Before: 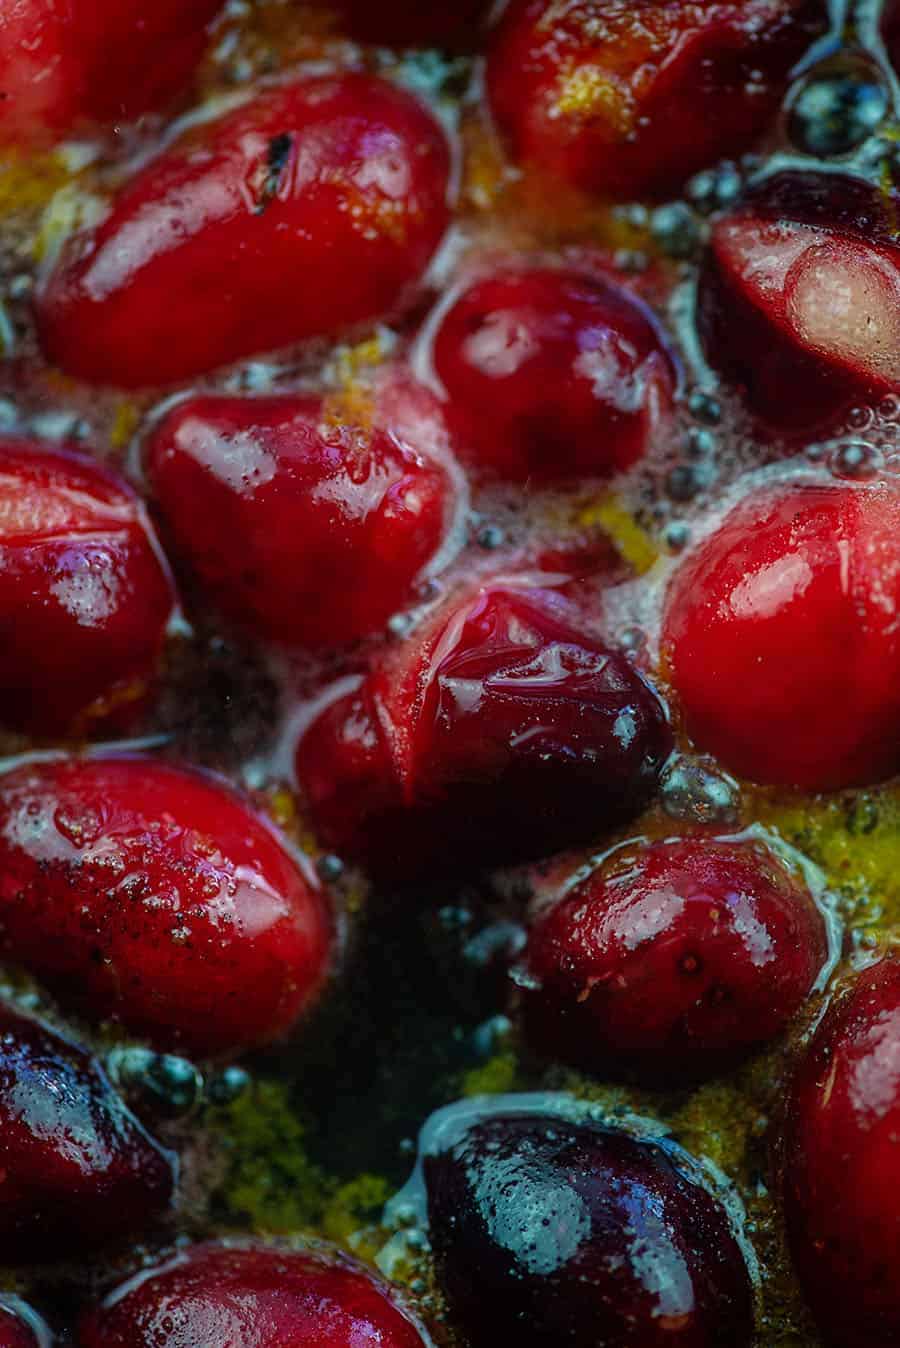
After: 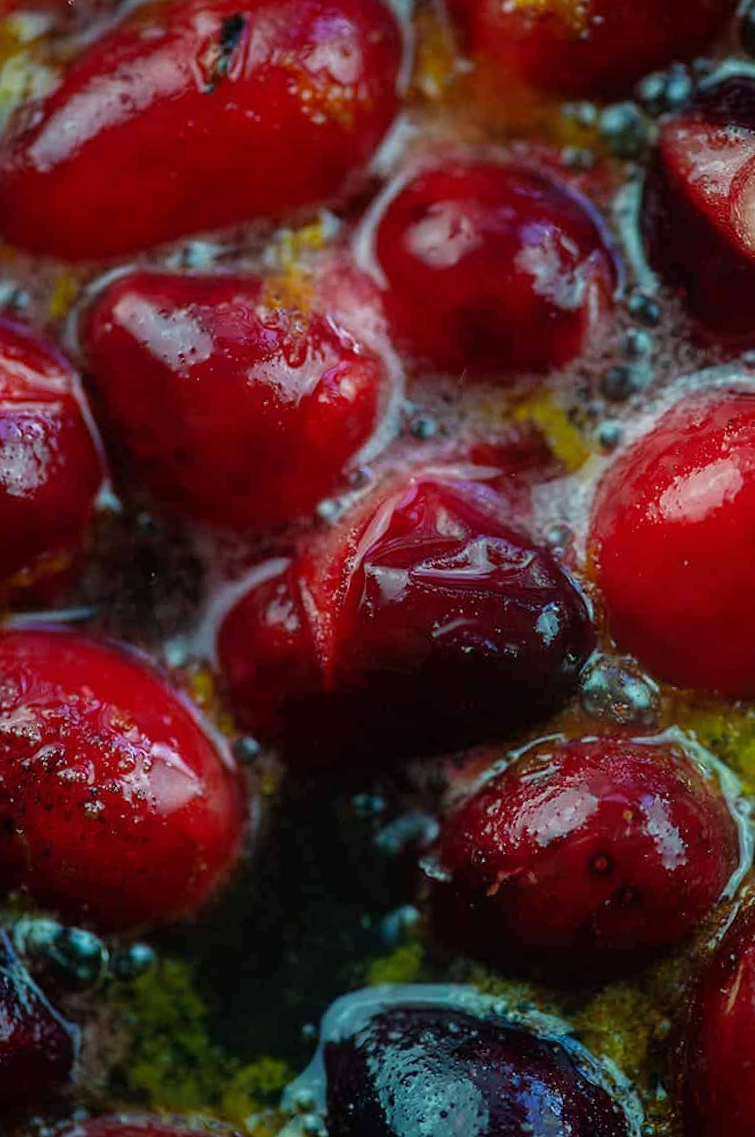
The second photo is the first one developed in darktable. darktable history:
crop and rotate: angle -2.91°, left 5.165%, top 5.207%, right 4.631%, bottom 4.091%
